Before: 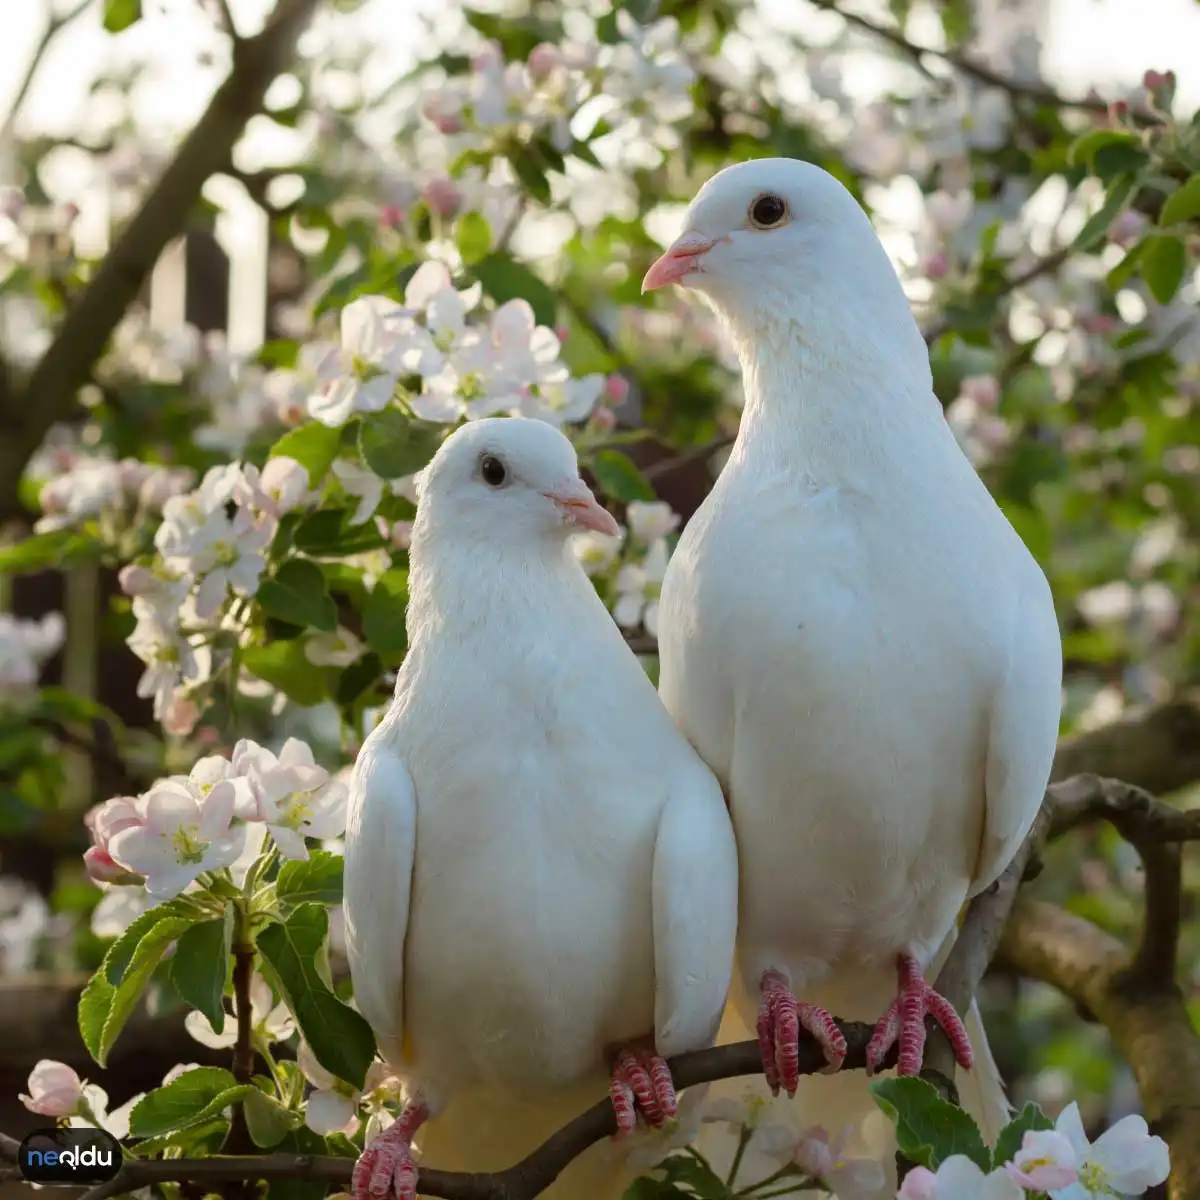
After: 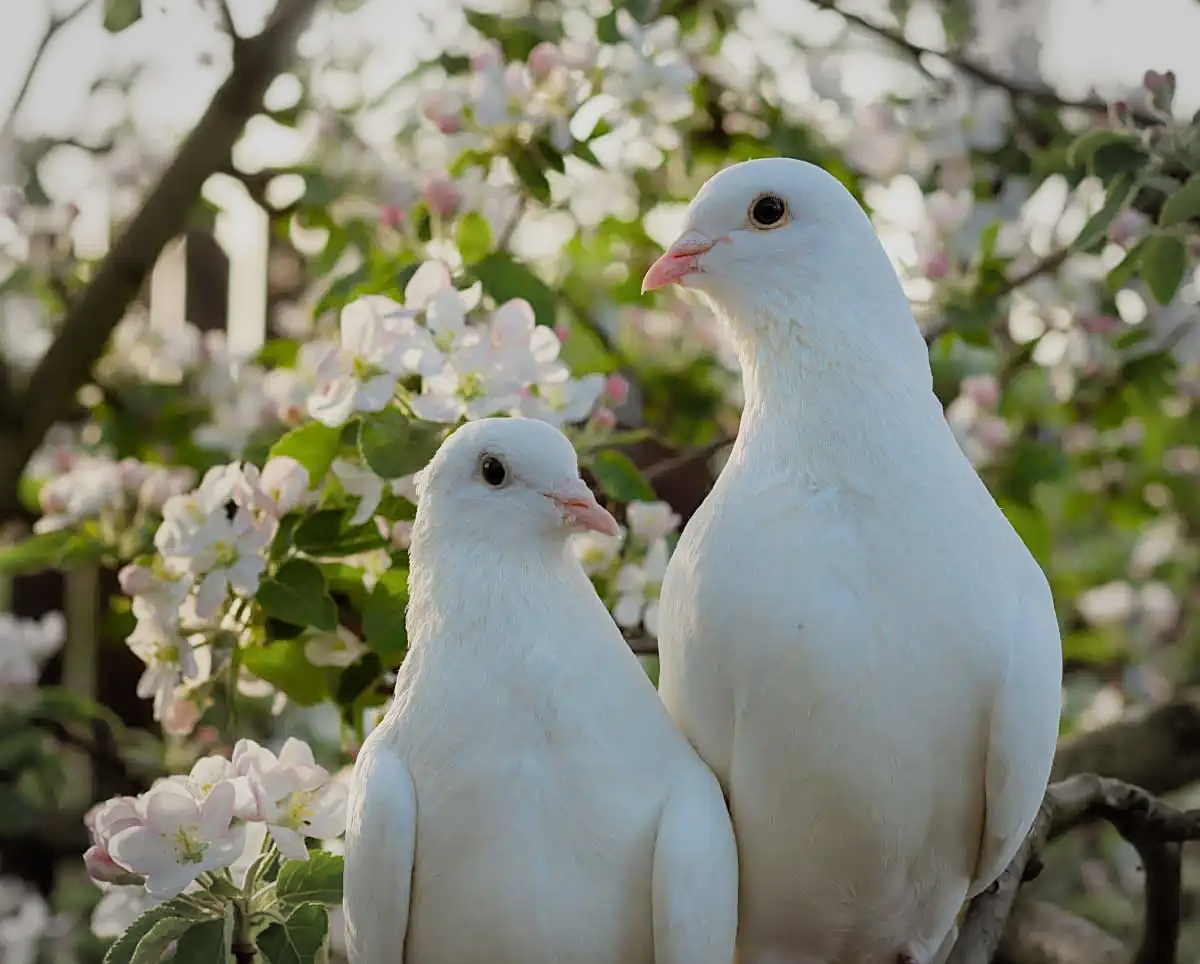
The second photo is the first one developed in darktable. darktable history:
vignetting: fall-off start 90.38%, fall-off radius 39.22%, brightness -0.159, width/height ratio 1.218, shape 1.29
crop: bottom 19.659%
filmic rgb: middle gray luminance 18.4%, black relative exposure -11.16 EV, white relative exposure 3.75 EV, target black luminance 0%, hardness 5.87, latitude 56.75%, contrast 0.964, shadows ↔ highlights balance 49.15%
sharpen: on, module defaults
